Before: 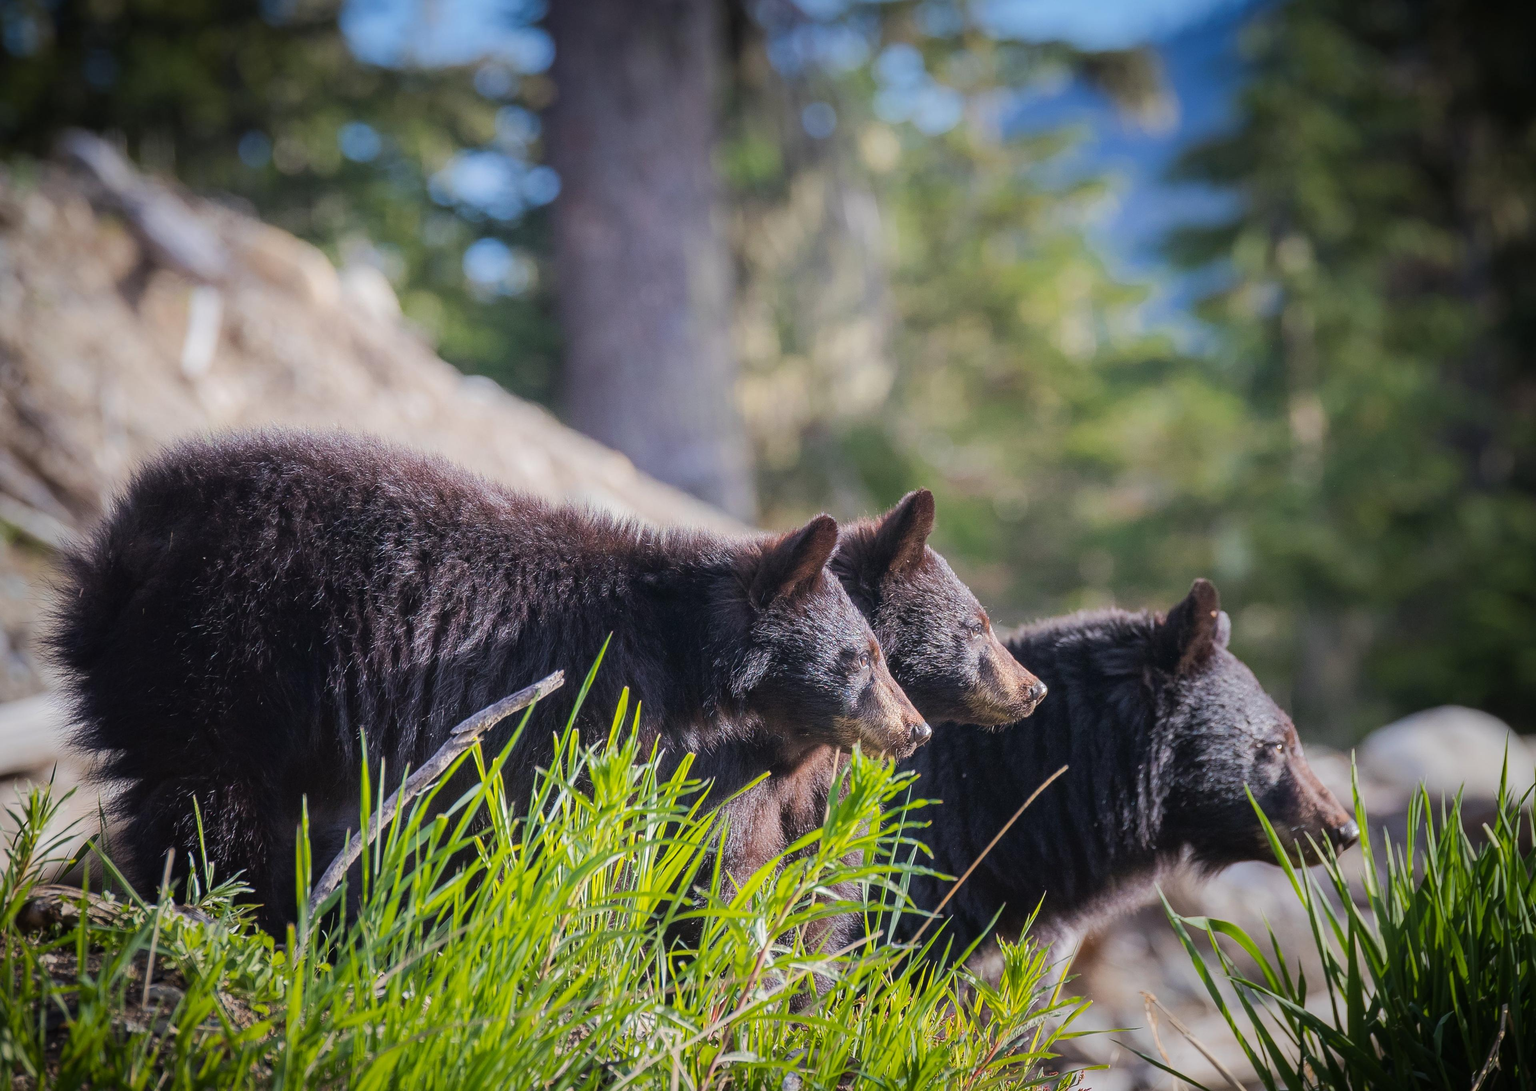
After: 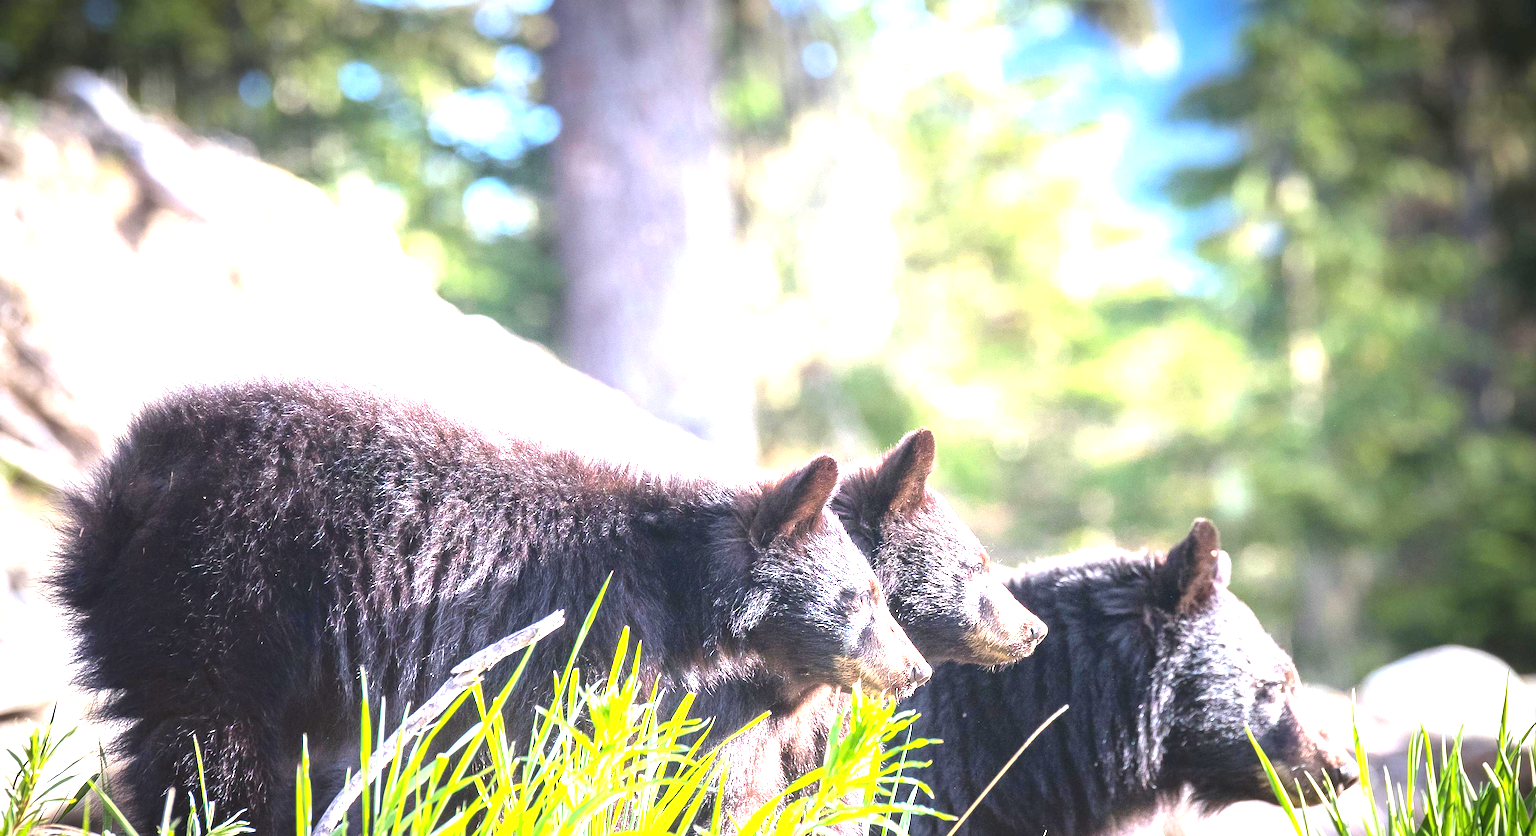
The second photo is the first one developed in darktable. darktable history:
exposure: exposure 2.21 EV, compensate highlight preservation false
crop: top 5.6%, bottom 17.703%
